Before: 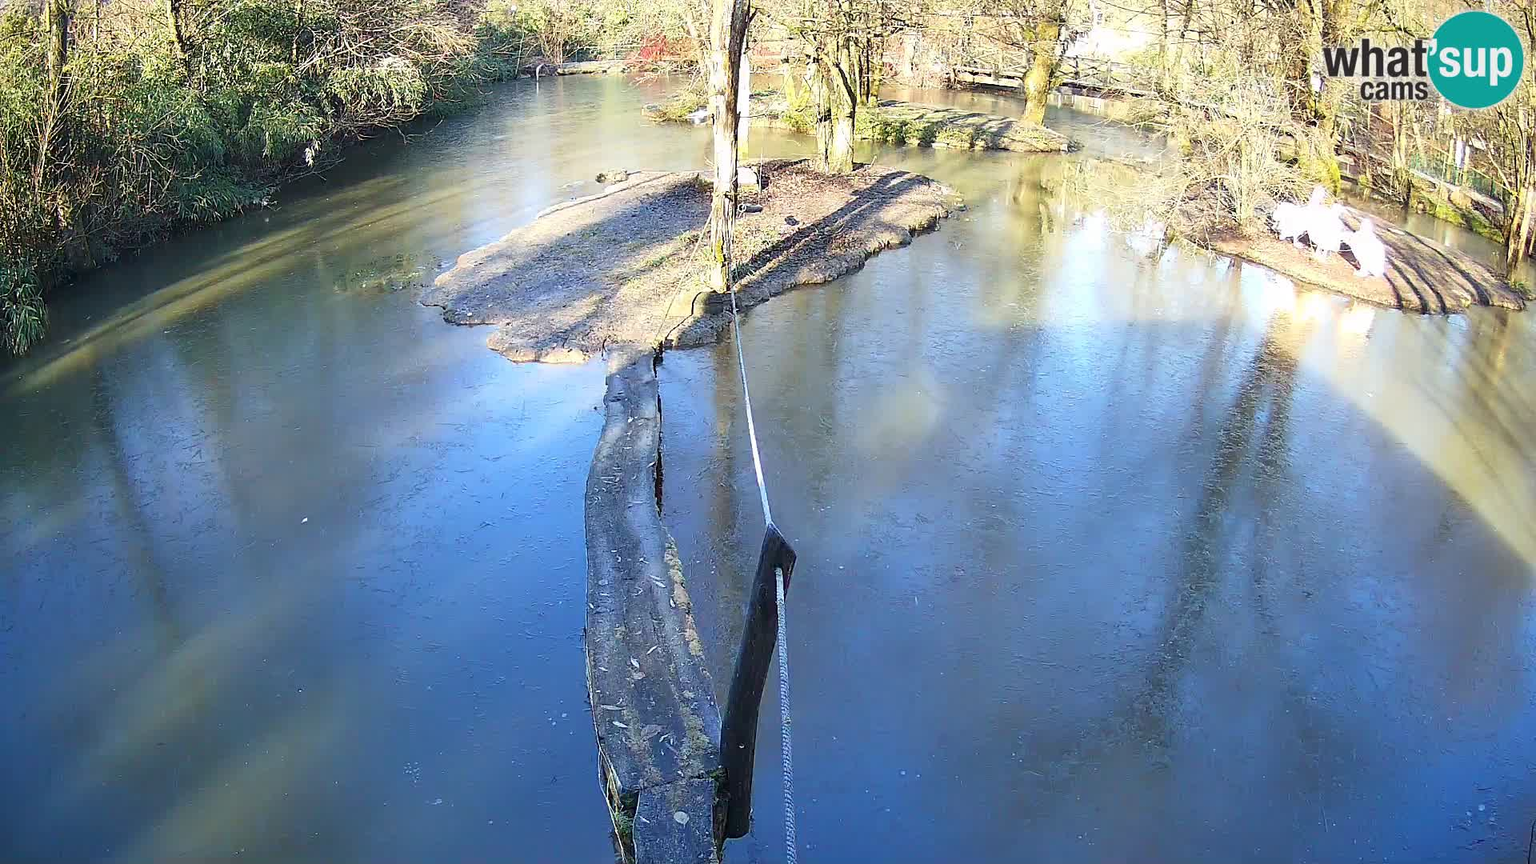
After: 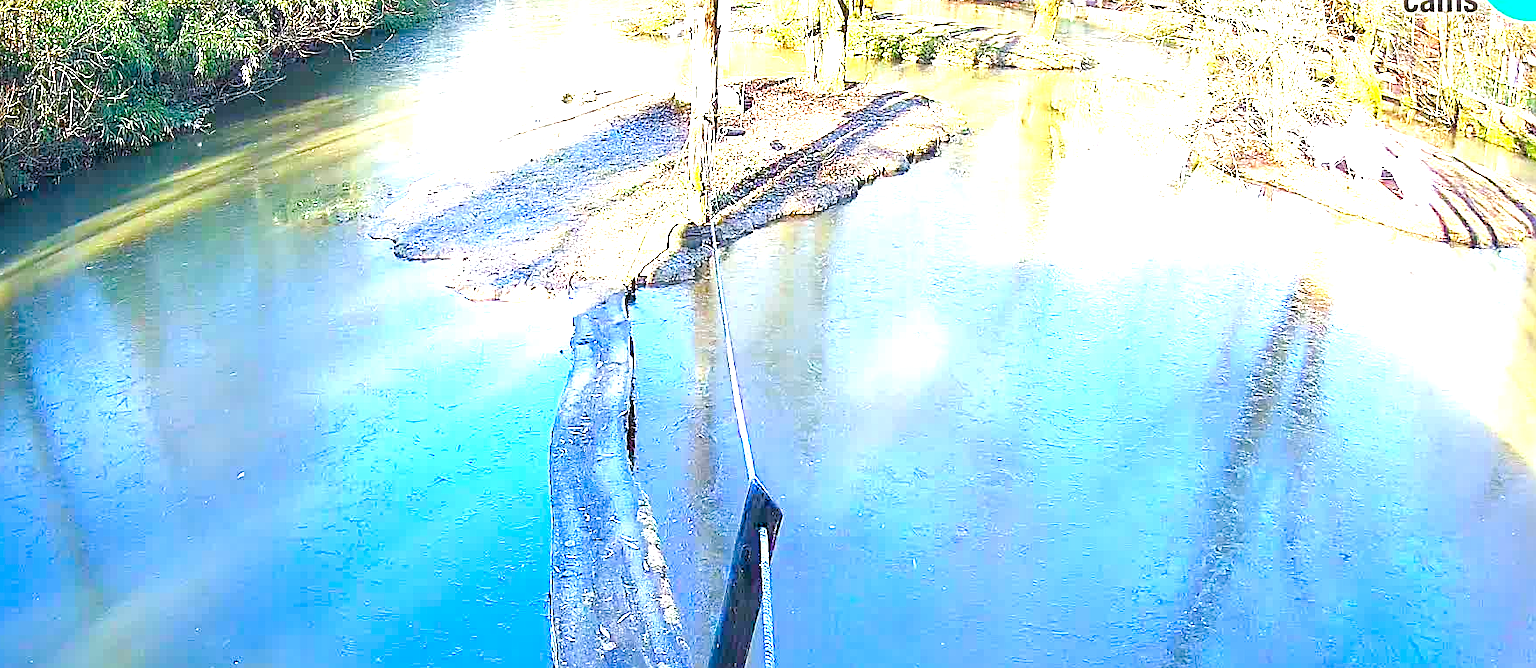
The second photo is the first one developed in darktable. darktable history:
exposure: black level correction 0, exposure 1.379 EV, compensate exposure bias true, compensate highlight preservation false
rgb levels: levels [[0.013, 0.434, 0.89], [0, 0.5, 1], [0, 0.5, 1]]
color correction: saturation 1.32
sharpen: on, module defaults
crop: left 5.596%, top 10.314%, right 3.534%, bottom 19.395%
color balance rgb: perceptual saturation grading › global saturation 20%, perceptual saturation grading › highlights -25%, perceptual saturation grading › shadows 50%
